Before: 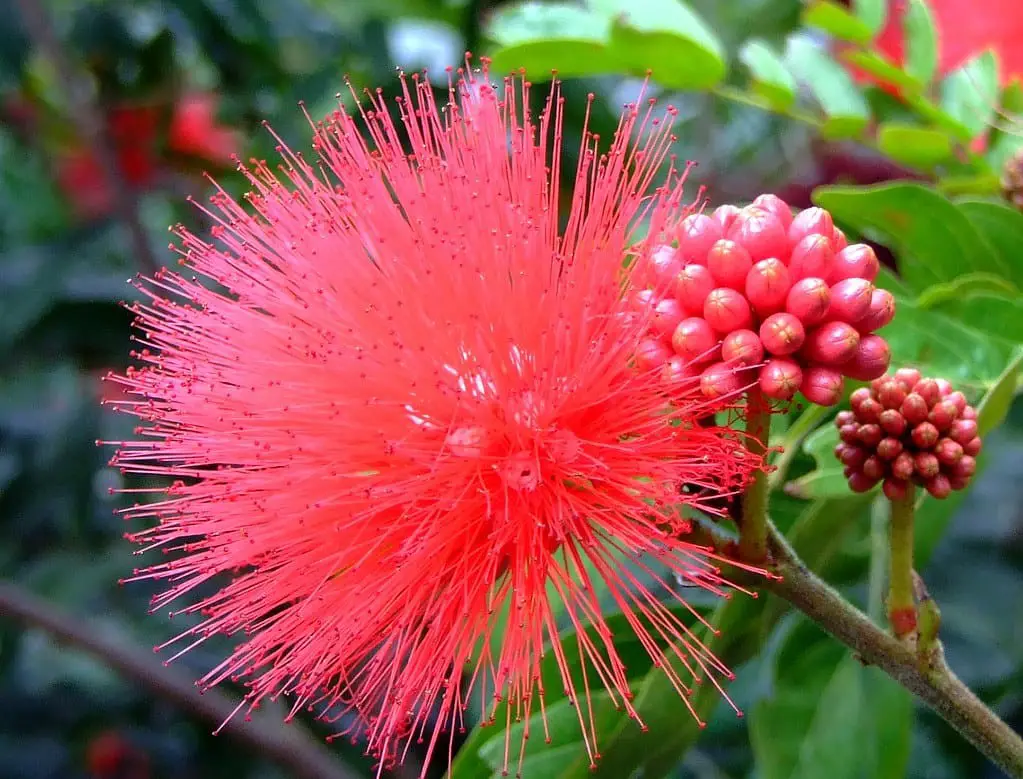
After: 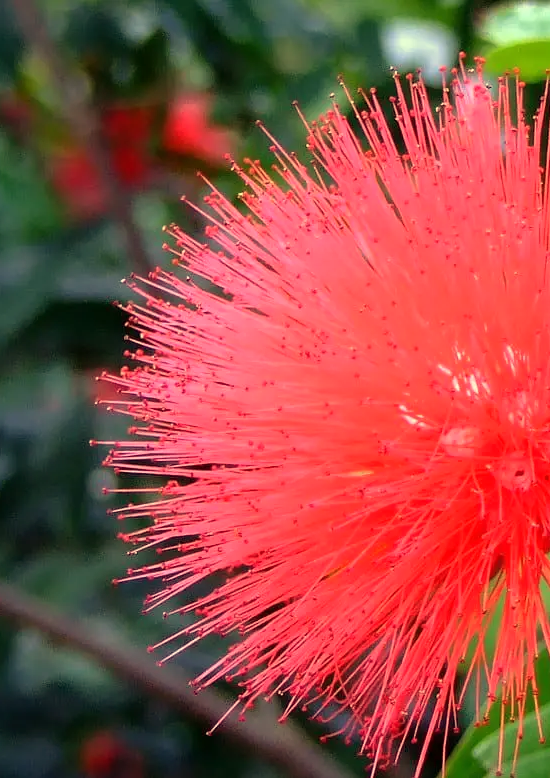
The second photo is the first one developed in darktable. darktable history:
crop: left 0.587%, right 45.588%, bottom 0.086%
white balance: red 1.123, blue 0.83
